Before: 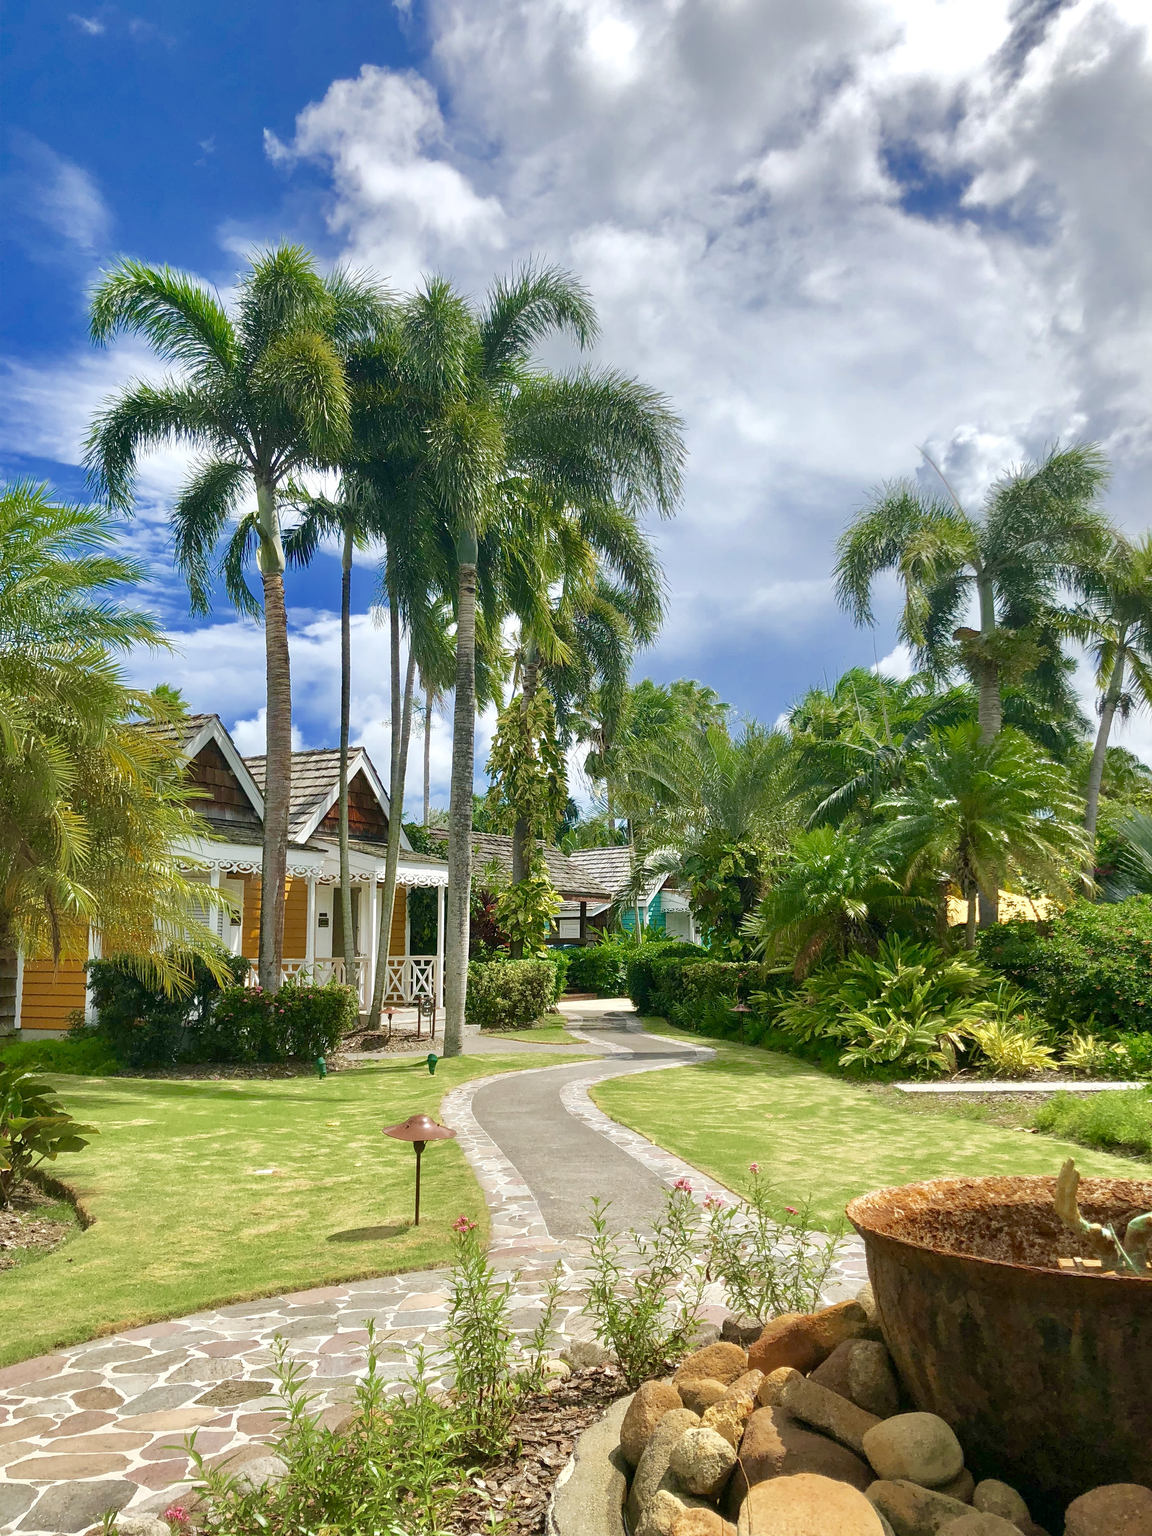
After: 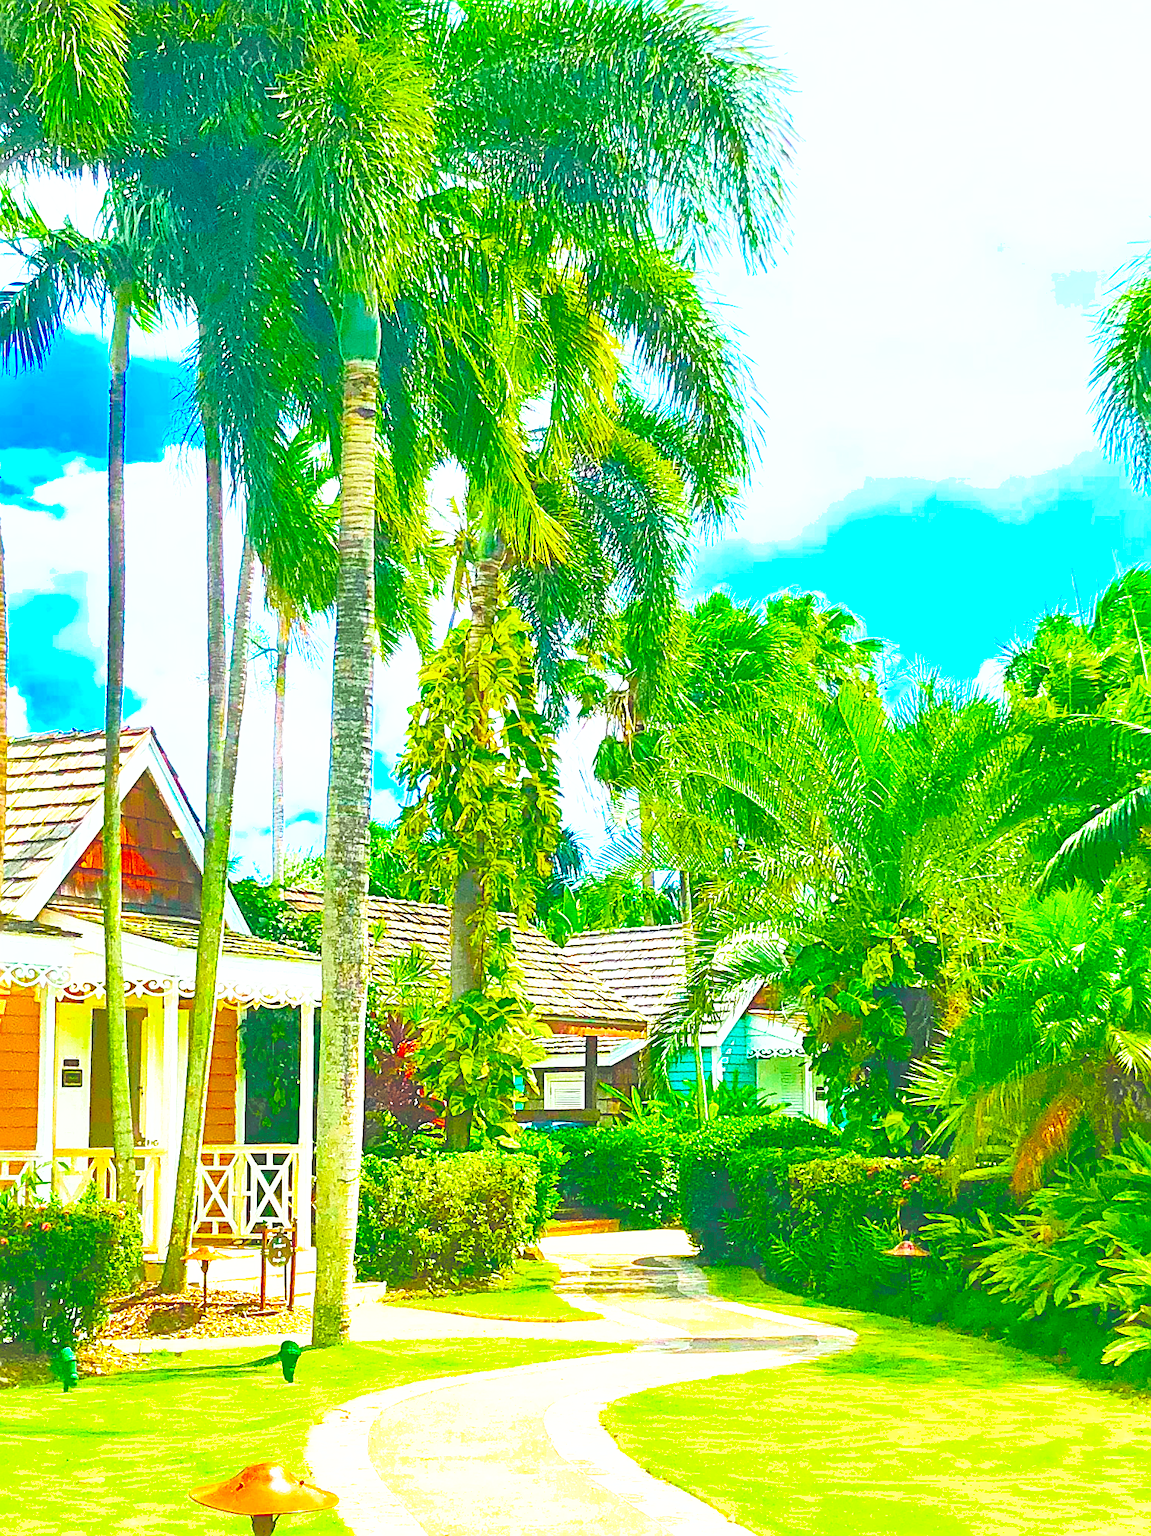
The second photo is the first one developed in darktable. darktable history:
tone curve: curves: ch0 [(0, 0) (0.139, 0.067) (0.319, 0.269) (0.498, 0.505) (0.725, 0.824) (0.864, 0.945) (0.985, 1)]; ch1 [(0, 0) (0.291, 0.197) (0.456, 0.426) (0.495, 0.488) (0.557, 0.578) (0.599, 0.644) (0.702, 0.786) (1, 1)]; ch2 [(0, 0) (0.125, 0.089) (0.353, 0.329) (0.447, 0.43) (0.557, 0.566) (0.63, 0.667) (1, 1)], color space Lab, independent channels, preserve colors none
color balance rgb: linear chroma grading › global chroma 20%, perceptual saturation grading › global saturation 65%, perceptual saturation grading › highlights 50%, perceptual saturation grading › shadows 30%, perceptual brilliance grading › global brilliance 12%, perceptual brilliance grading › highlights 15%, global vibrance 20%
crop: left 25%, top 25%, right 25%, bottom 25%
shadows and highlights: on, module defaults
exposure: black level correction -0.041, exposure 0.064 EV, compensate highlight preservation false
base curve: curves: ch0 [(0, 0) (0.032, 0.037) (0.105, 0.228) (0.435, 0.76) (0.856, 0.983) (1, 1)], preserve colors none
sharpen: on, module defaults
